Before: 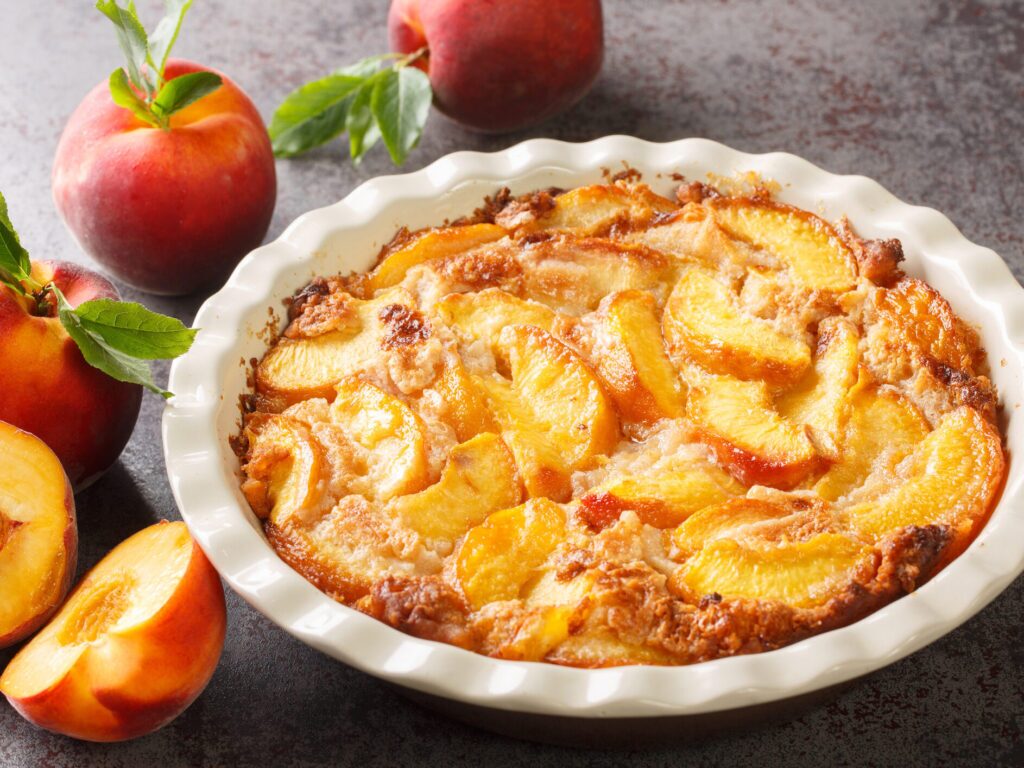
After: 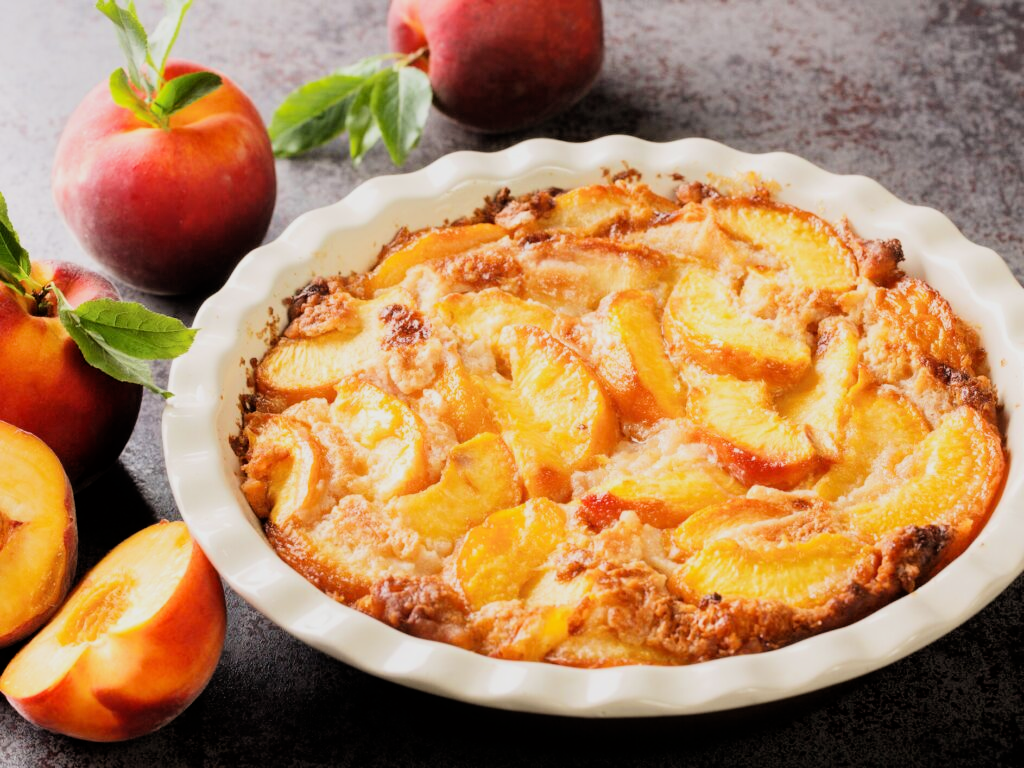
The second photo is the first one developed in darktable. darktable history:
filmic rgb: black relative exposure -5 EV, hardness 2.88, contrast 1.3
exposure: exposure 0.161 EV, compensate highlight preservation false
velvia: strength 6%
